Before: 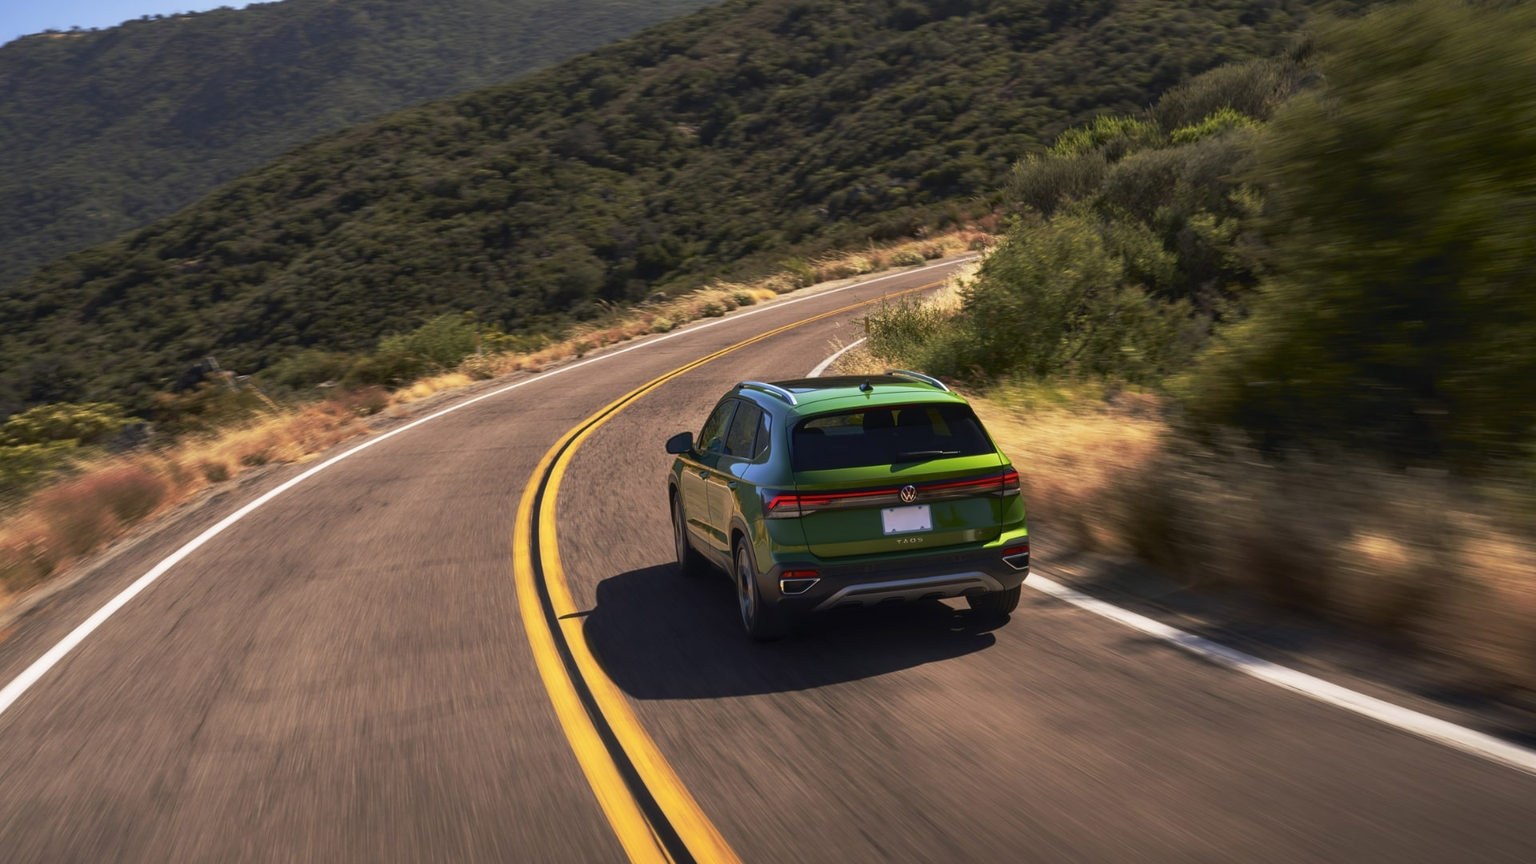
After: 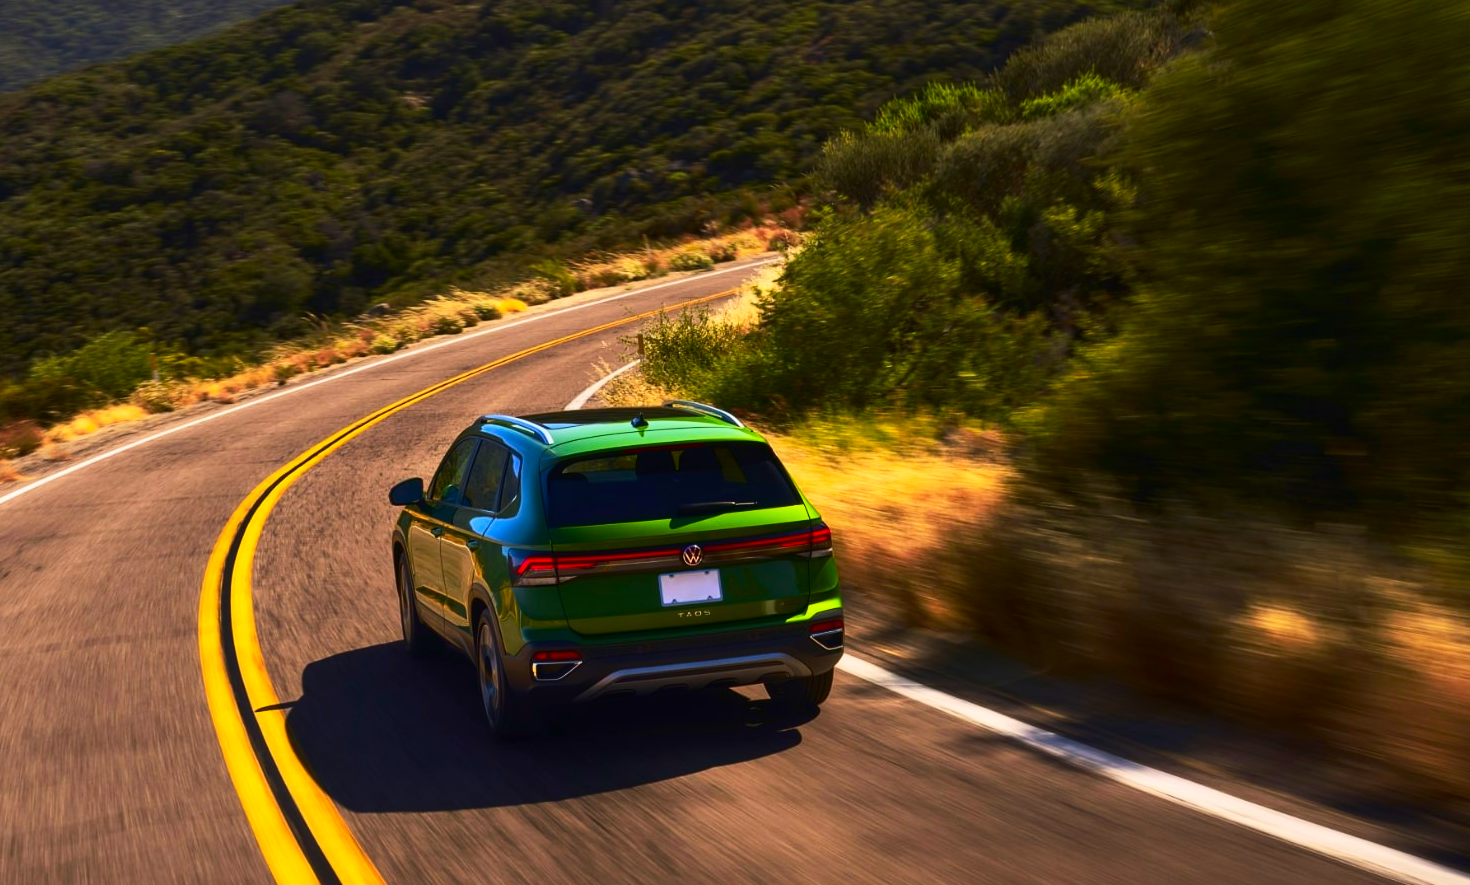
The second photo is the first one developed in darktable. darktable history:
contrast brightness saturation: contrast 0.26, brightness 0.02, saturation 0.87
crop: left 23.095%, top 5.827%, bottom 11.854%
